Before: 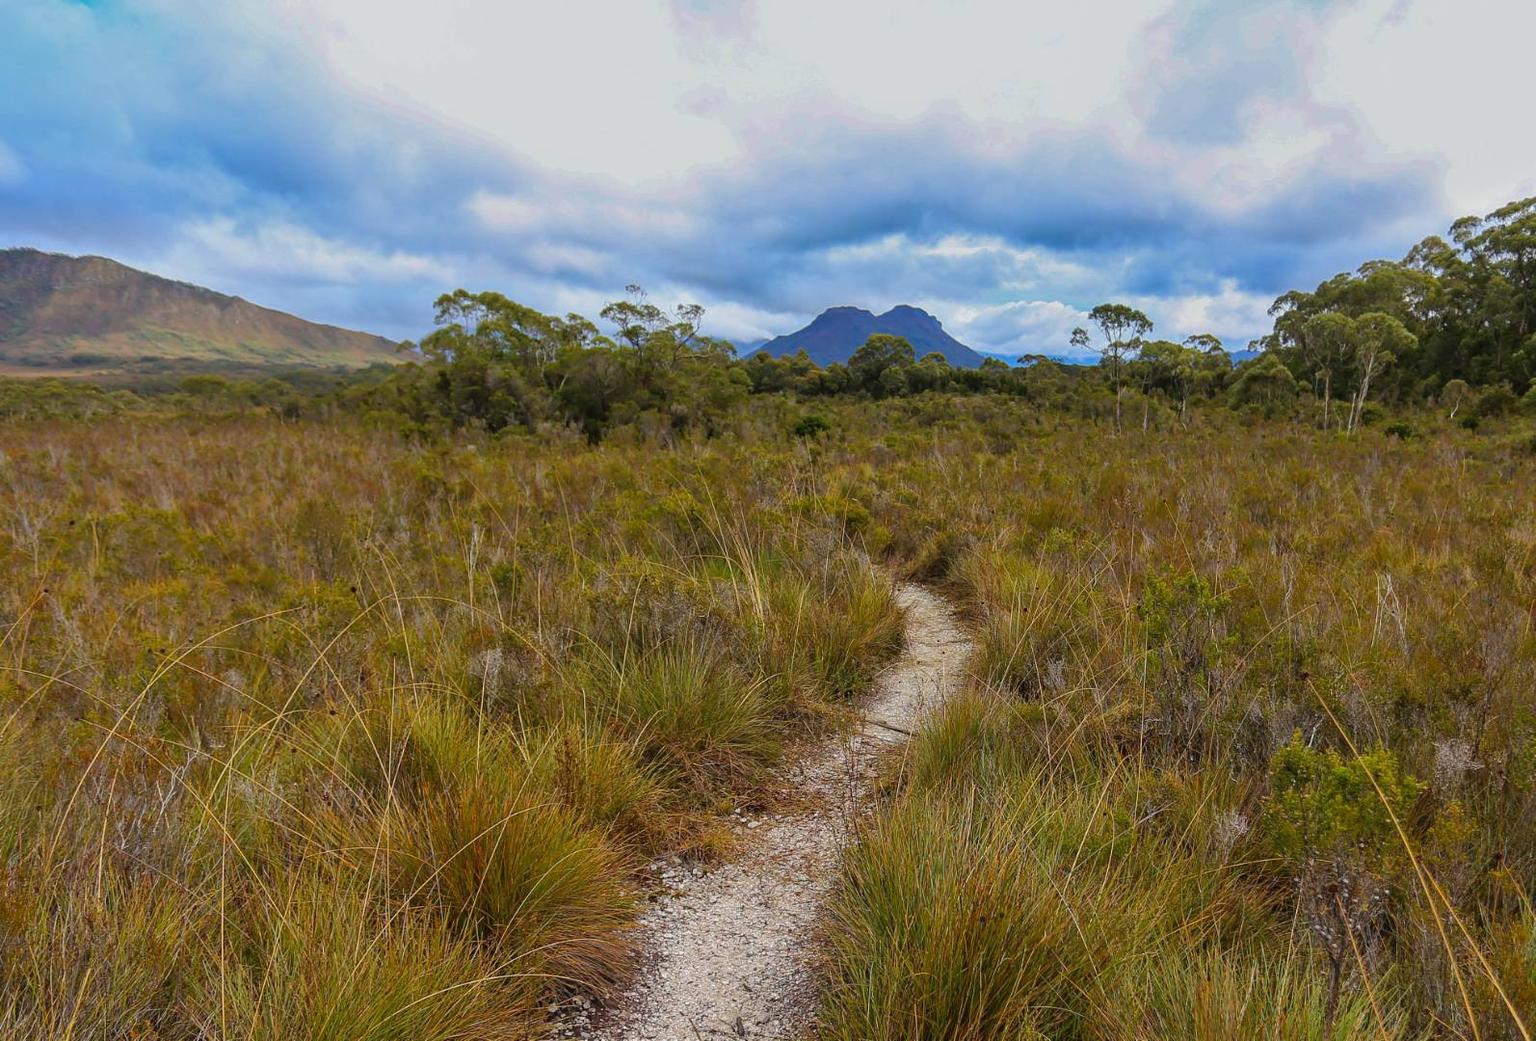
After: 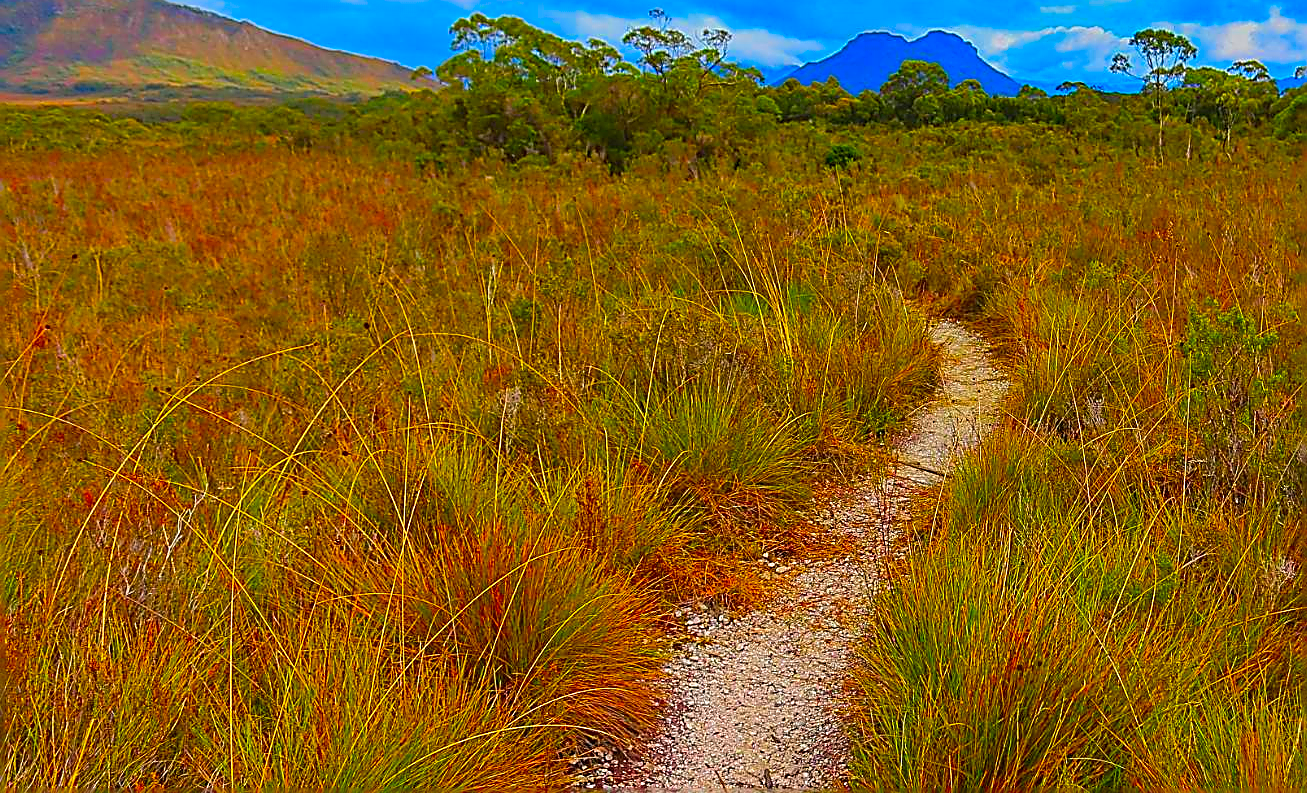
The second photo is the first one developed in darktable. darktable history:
sharpen: amount 1.861
crop: top 26.531%, right 17.959%
lowpass: radius 0.1, contrast 0.85, saturation 1.1, unbound 0
color zones: curves: ch0 [(0, 0.613) (0.01, 0.613) (0.245, 0.448) (0.498, 0.529) (0.642, 0.665) (0.879, 0.777) (0.99, 0.613)]; ch1 [(0, 0) (0.143, 0) (0.286, 0) (0.429, 0) (0.571, 0) (0.714, 0) (0.857, 0)], mix -121.96%
color correction: saturation 2.15
